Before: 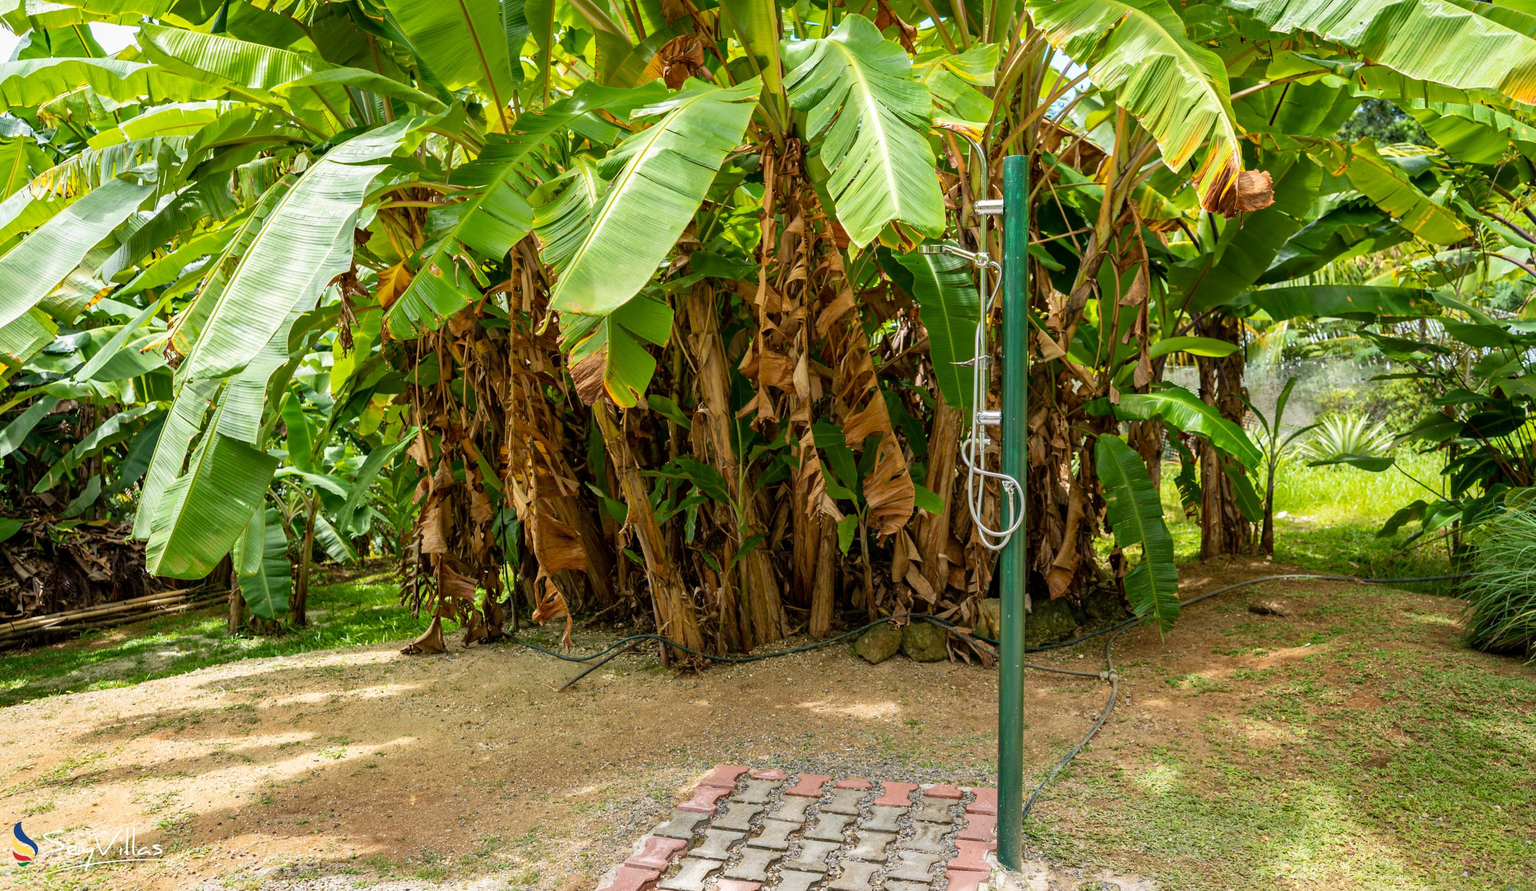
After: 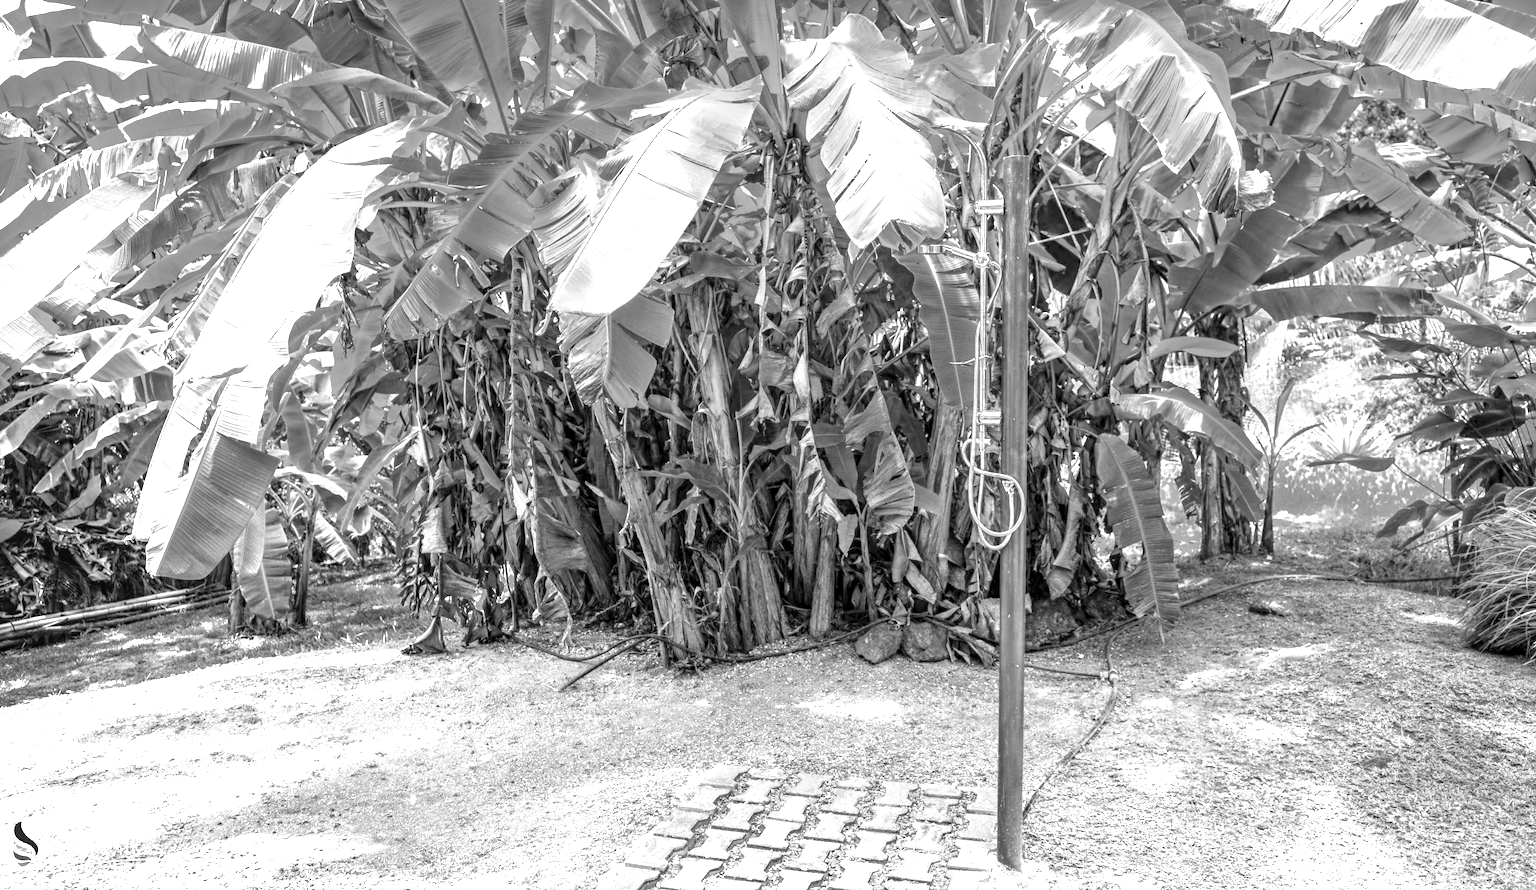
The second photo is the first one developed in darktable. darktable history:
color calibration: output R [1.422, -0.35, -0.252, 0], output G [-0.238, 1.259, -0.084, 0], output B [-0.081, -0.196, 1.58, 0], output brightness [0.49, 0.671, -0.57, 0], illuminant same as pipeline (D50), adaptation none (bypass), saturation algorithm version 1 (2020)
exposure: exposure 0.566 EV, compensate highlight preservation false
local contrast: detail 130%
monochrome: size 1
